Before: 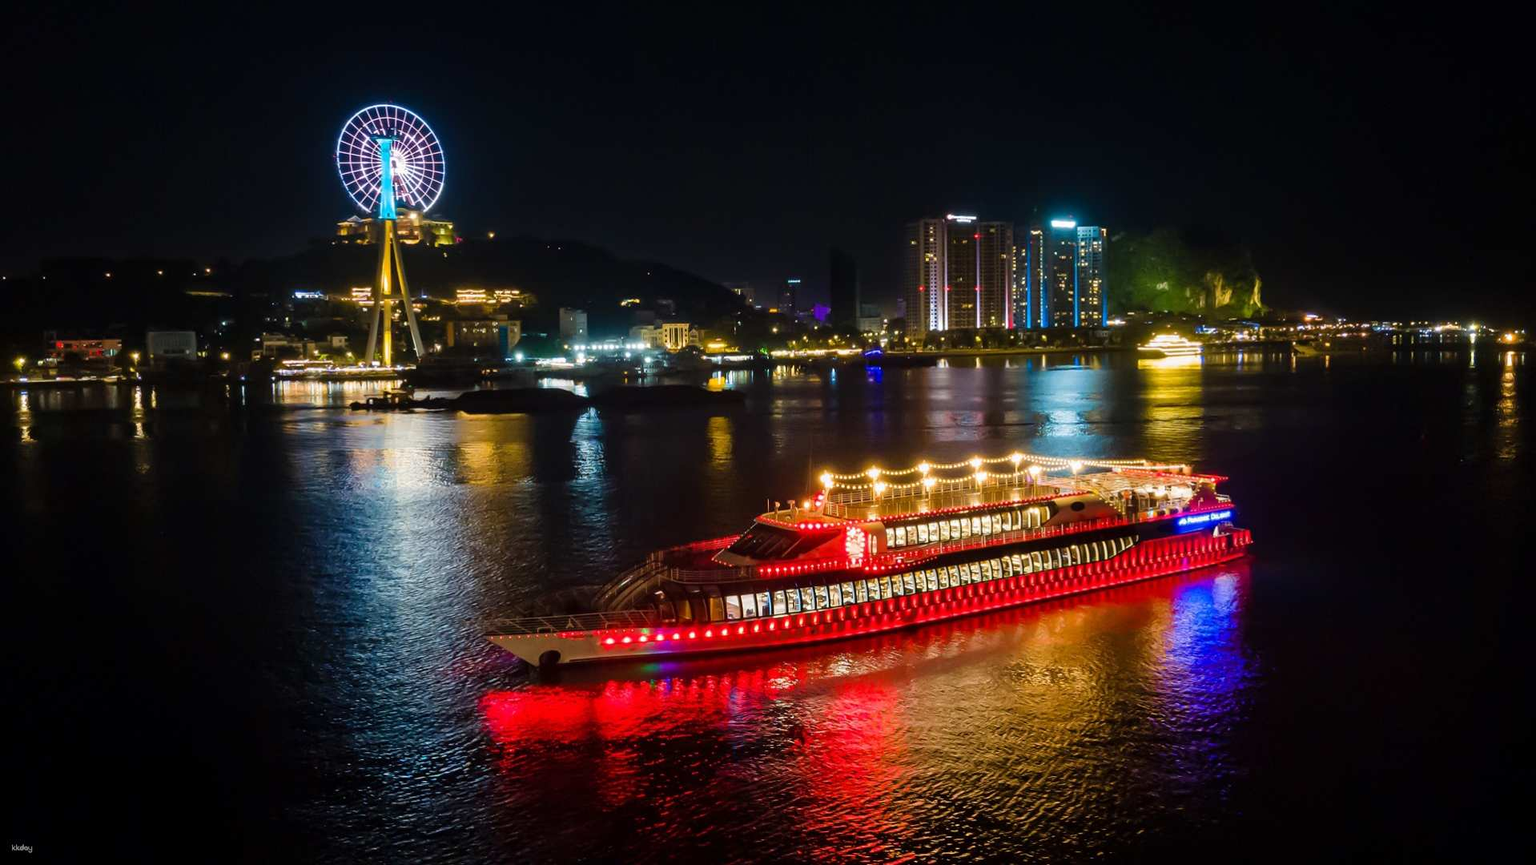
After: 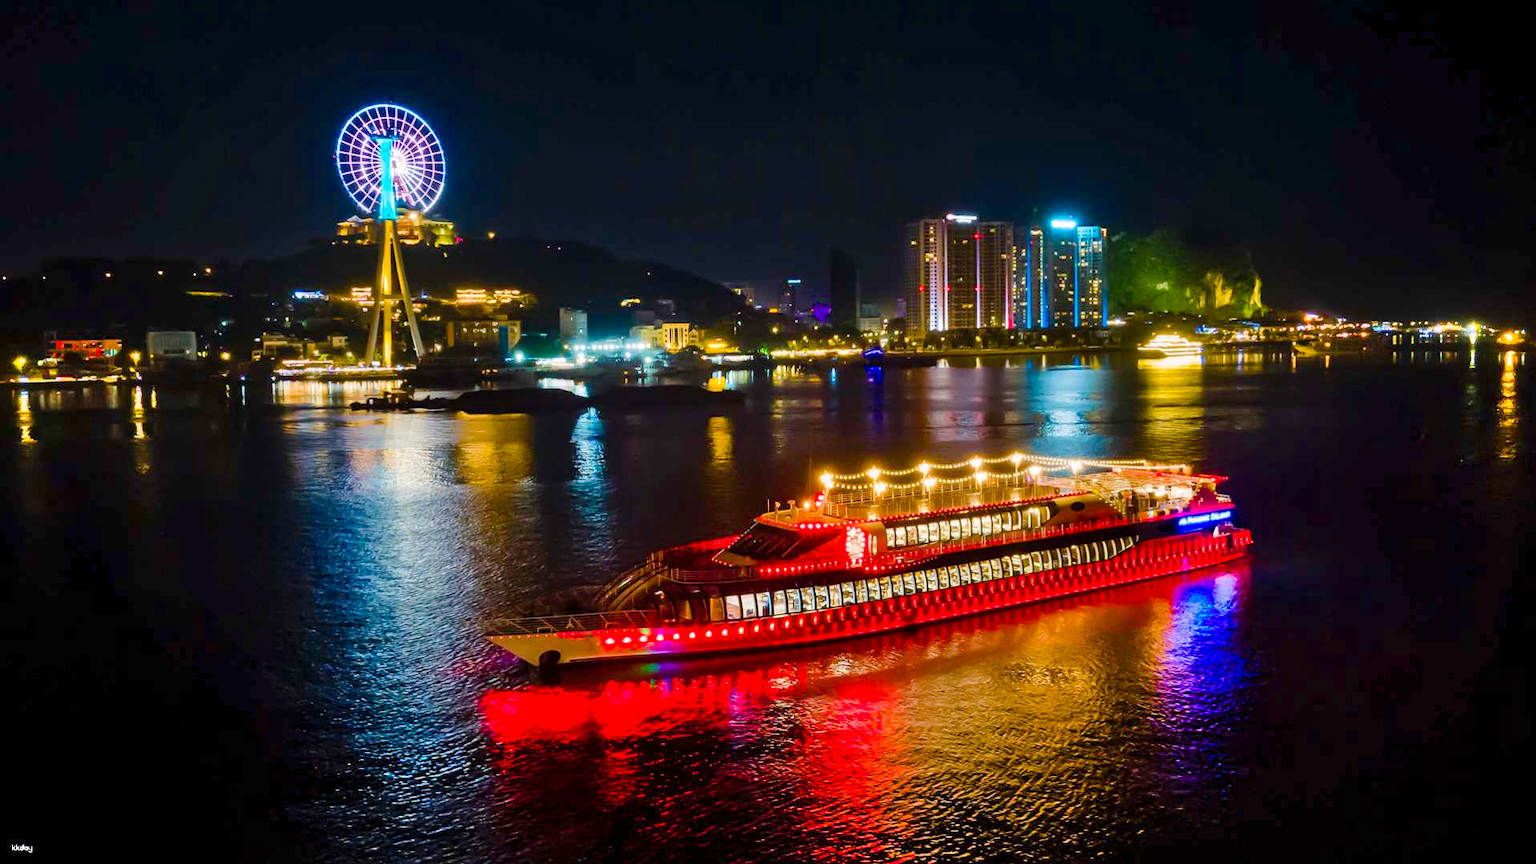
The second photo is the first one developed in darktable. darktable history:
color balance rgb: perceptual saturation grading › global saturation 35%, perceptual saturation grading › highlights -30%, perceptual saturation grading › shadows 35%, perceptual brilliance grading › global brilliance 3%, perceptual brilliance grading › highlights -3%, perceptual brilliance grading › shadows 3%
shadows and highlights: low approximation 0.01, soften with gaussian
